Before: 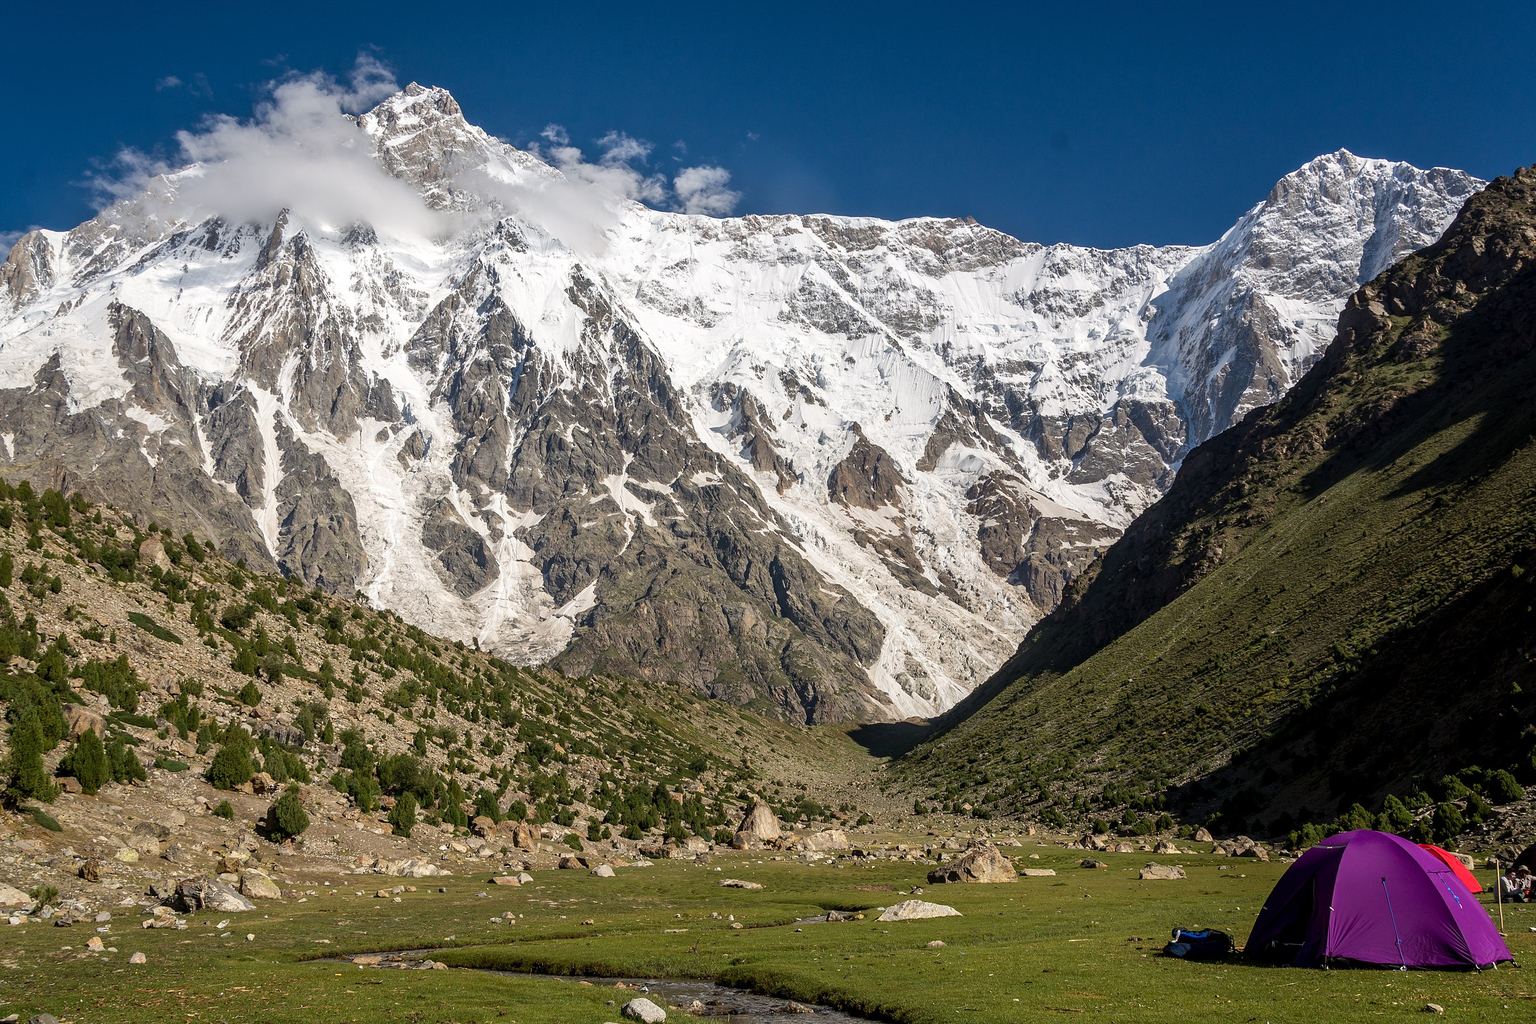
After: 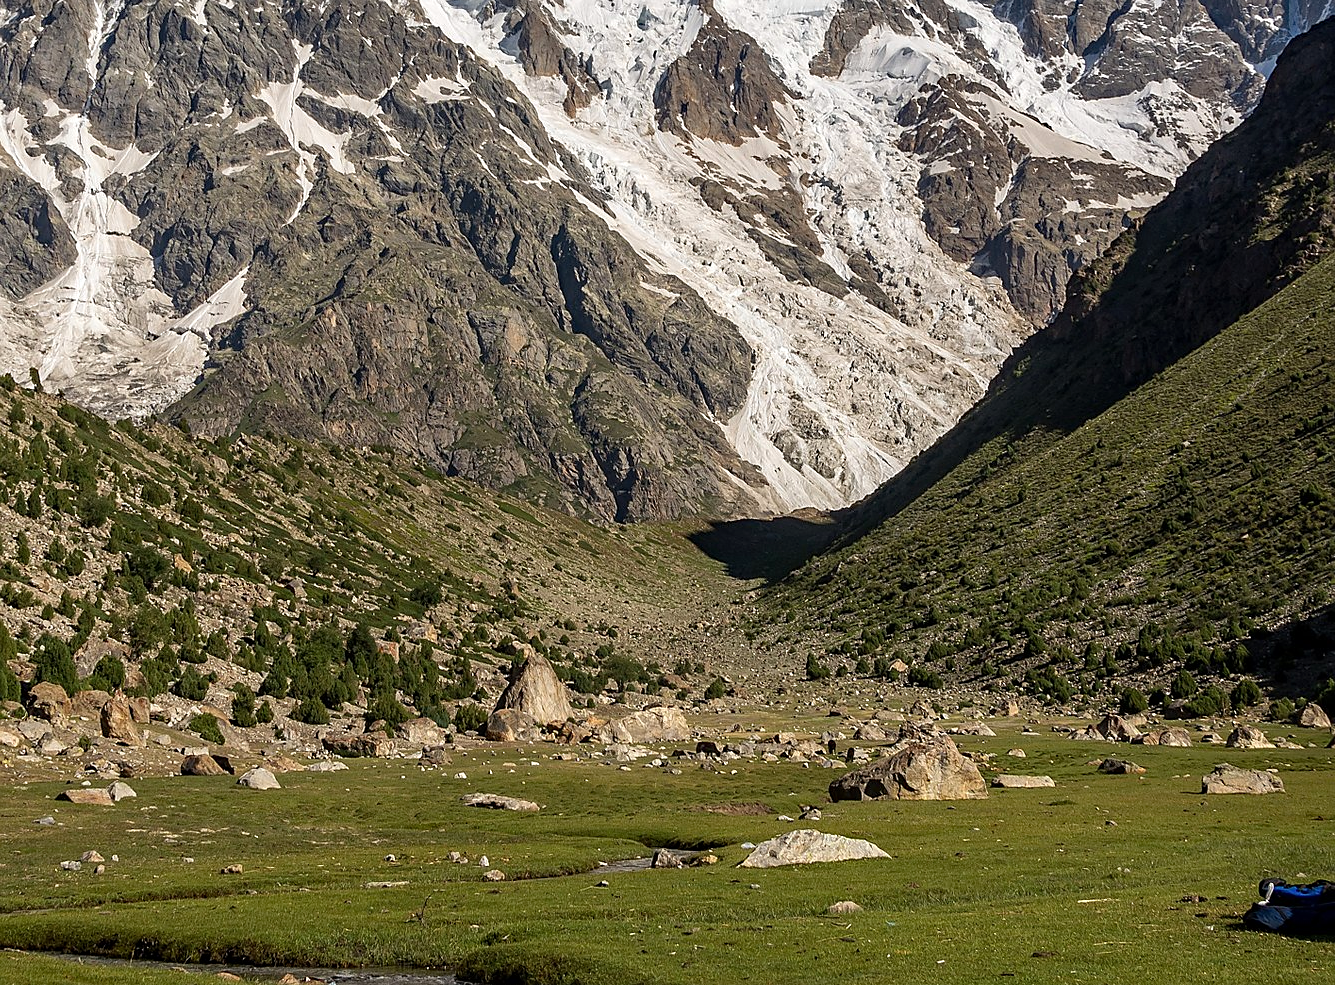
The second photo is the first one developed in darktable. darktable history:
haze removal: strength 0.29, distance 0.25, compatibility mode true, adaptive false
crop: left 29.672%, top 41.786%, right 20.851%, bottom 3.487%
sharpen: radius 1.458, amount 0.398, threshold 1.271
